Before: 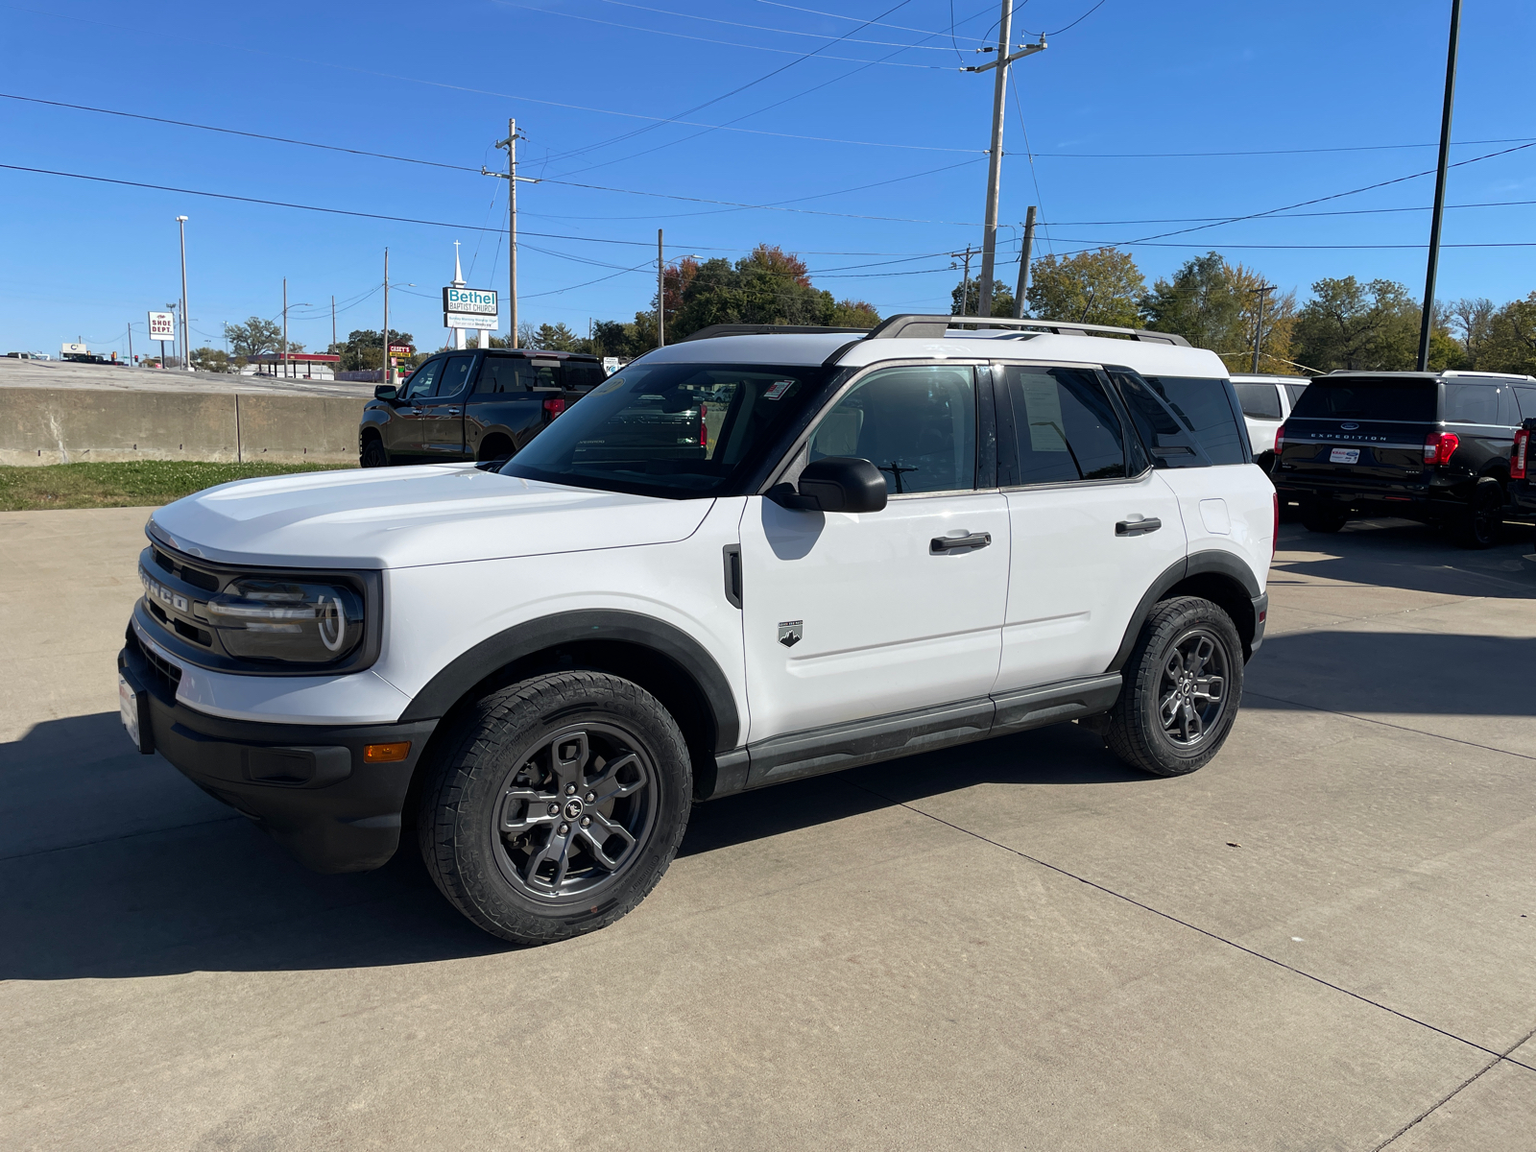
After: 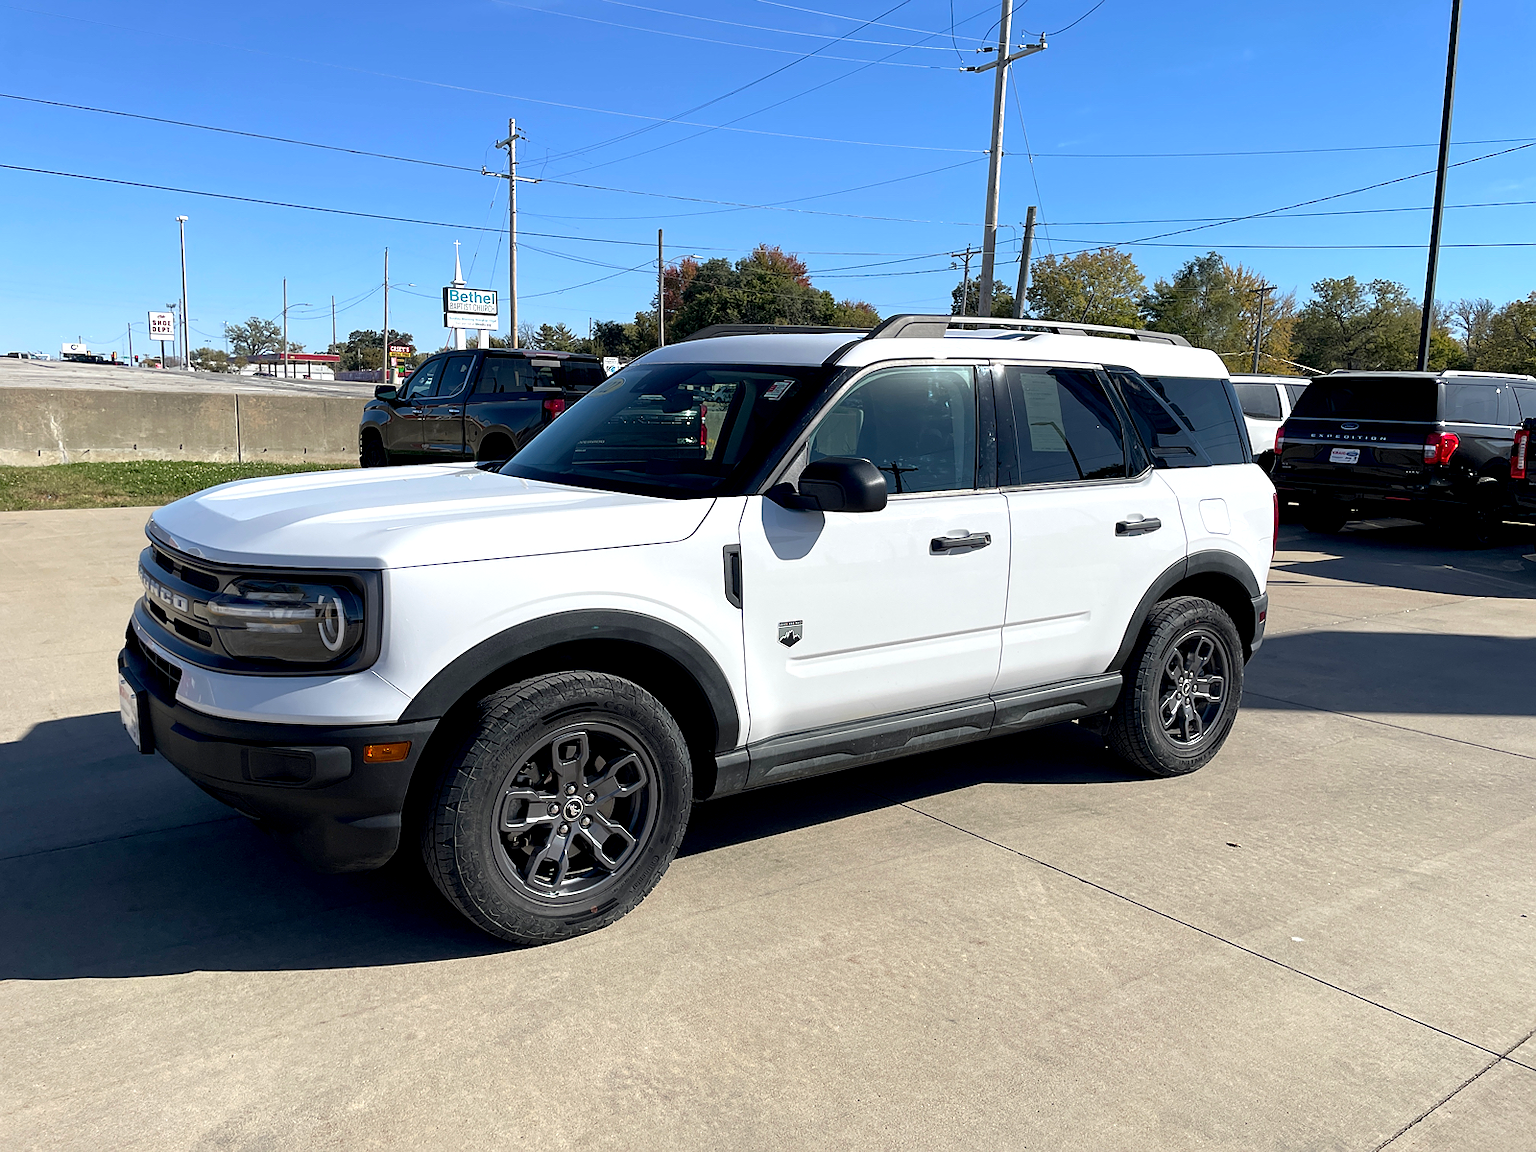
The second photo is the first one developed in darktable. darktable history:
sharpen: radius 0.983, amount 0.606
exposure: black level correction 0.005, exposure 0.415 EV, compensate highlight preservation false
